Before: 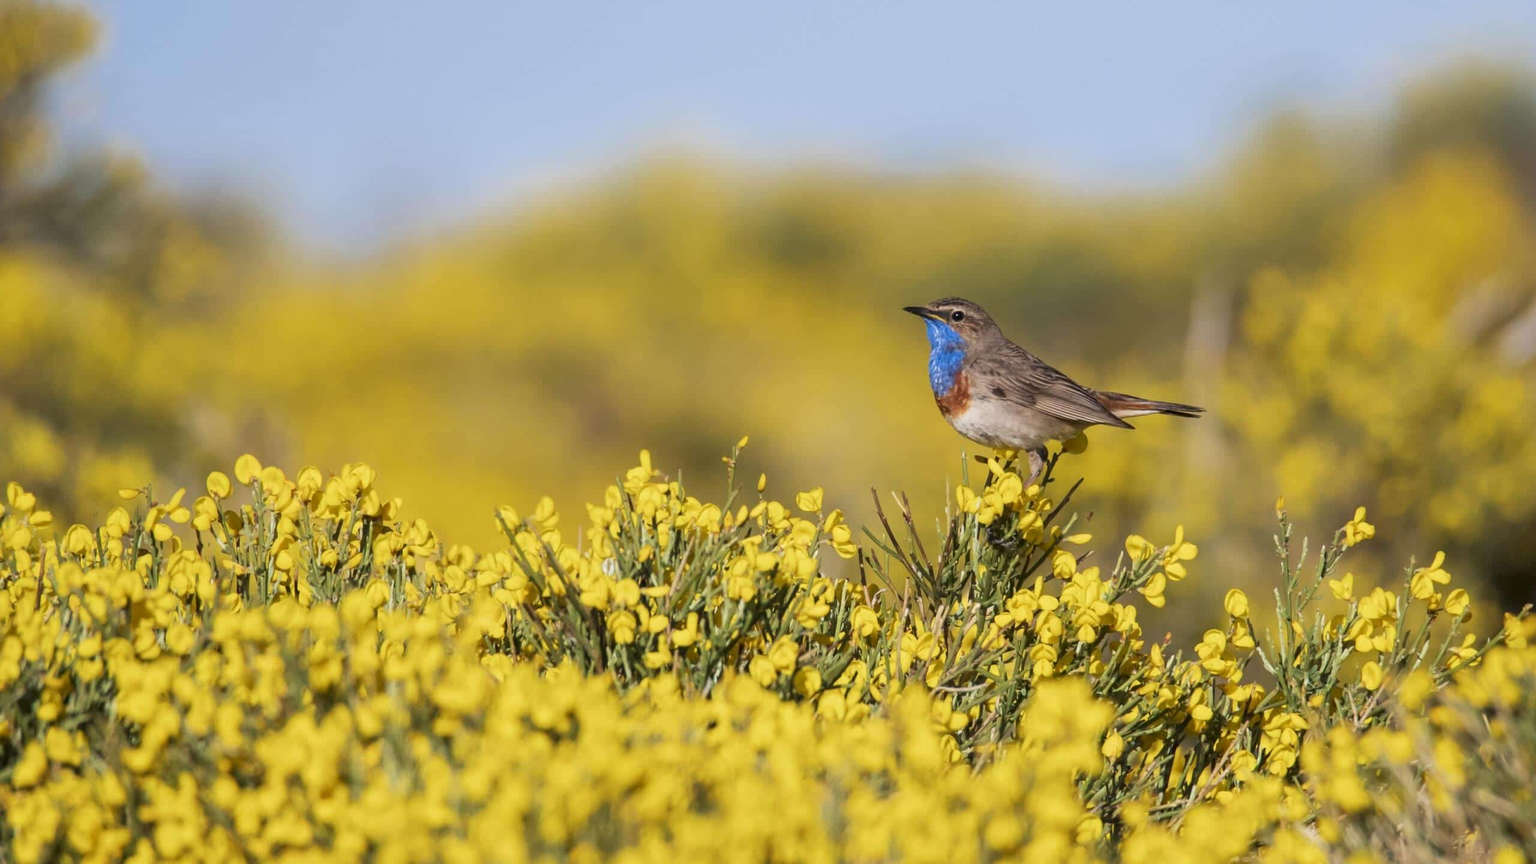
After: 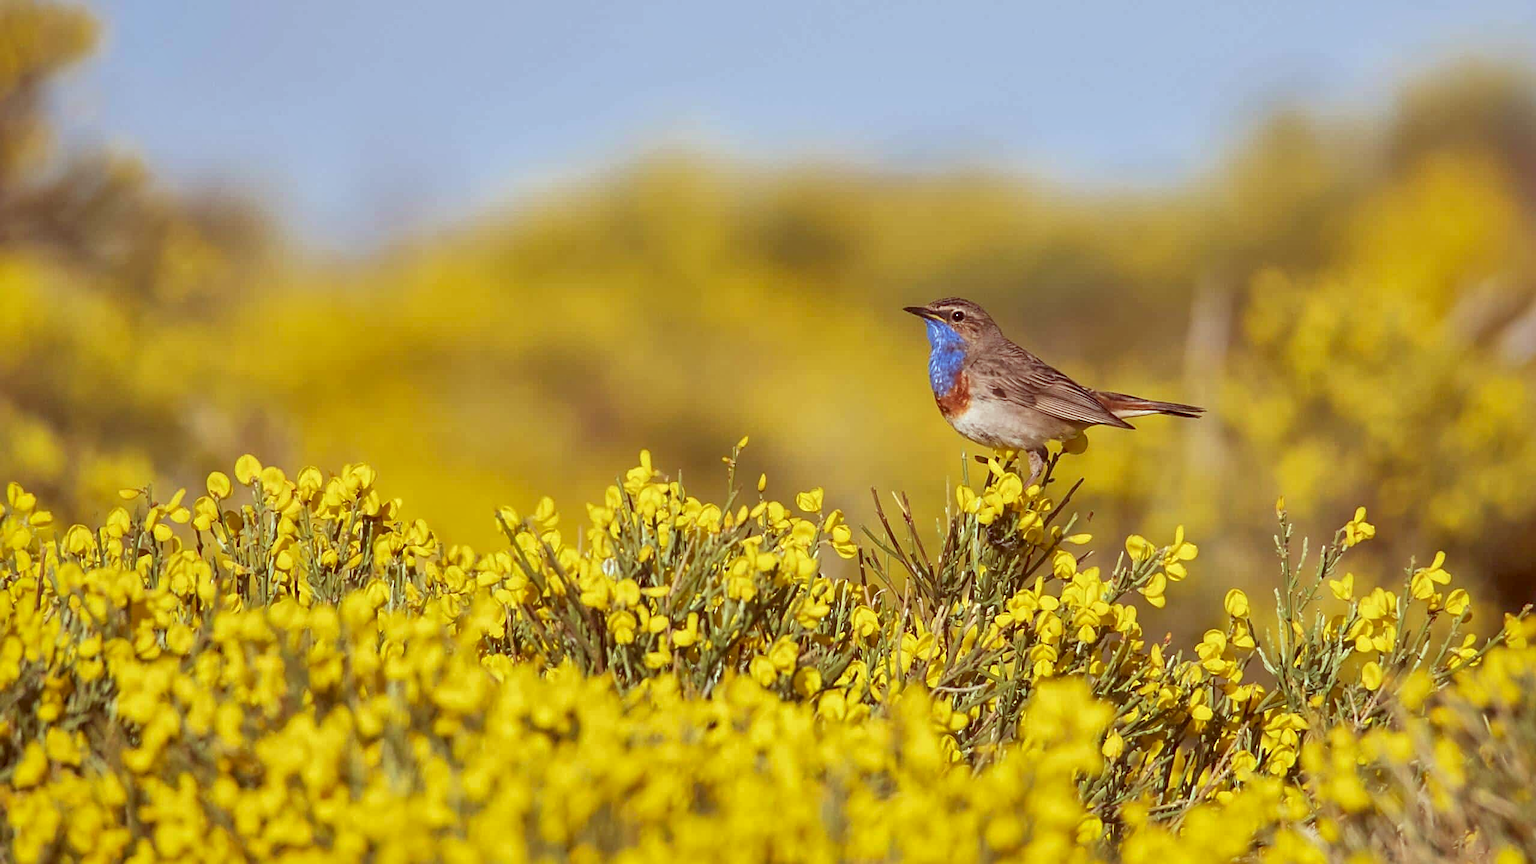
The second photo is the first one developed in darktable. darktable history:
sharpen: on, module defaults
shadows and highlights: on, module defaults
exposure: exposure 0.201 EV, compensate highlight preservation false
color correction: highlights a* -7.27, highlights b* -0.16, shadows a* 20.3, shadows b* 11.52
